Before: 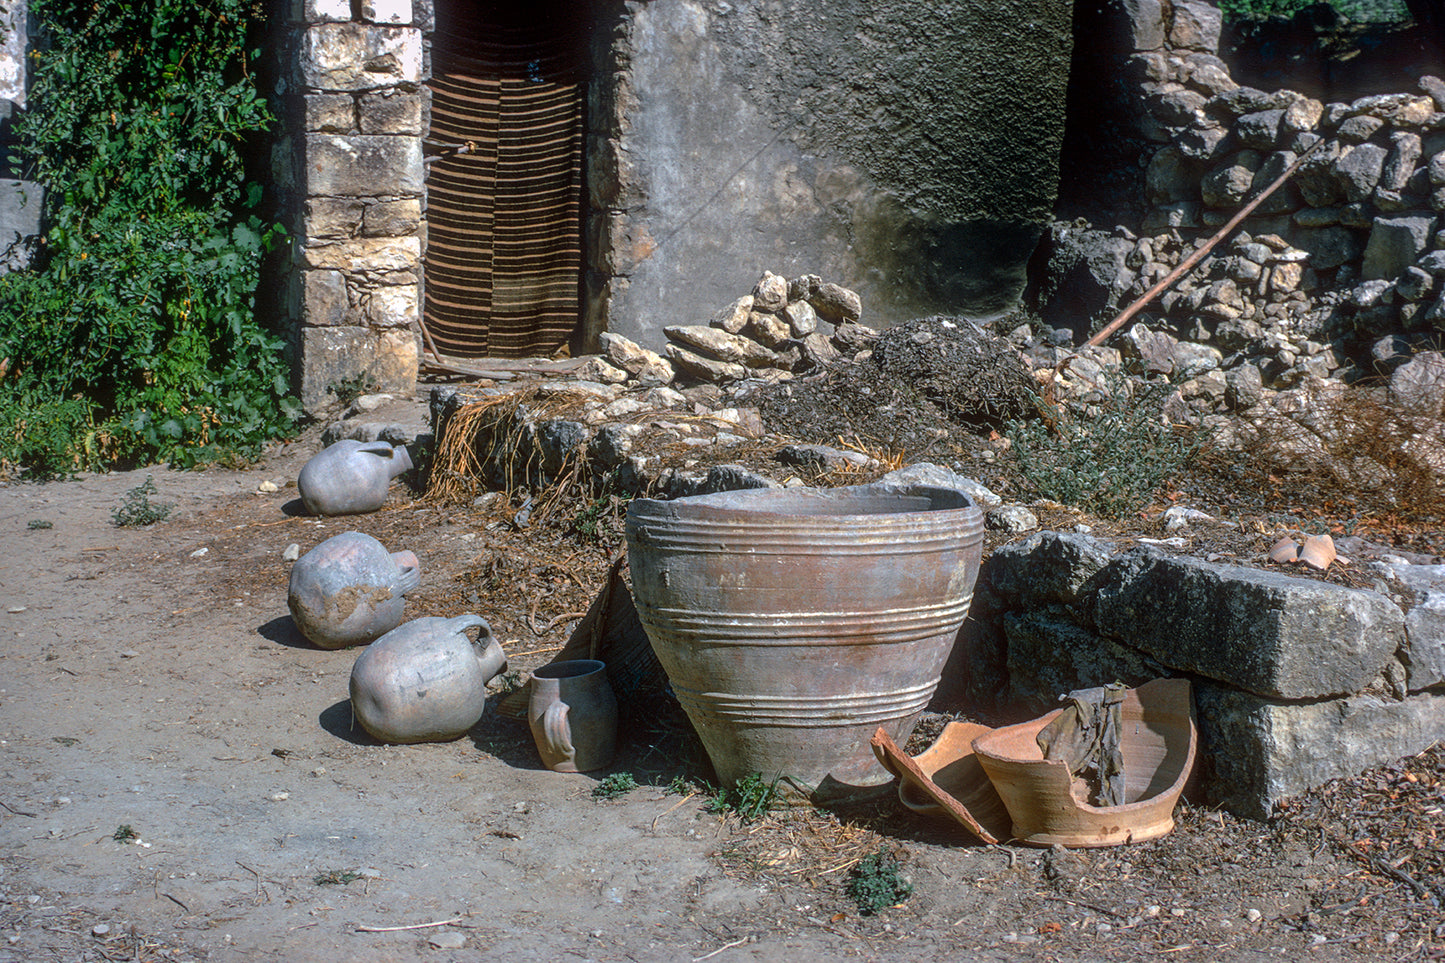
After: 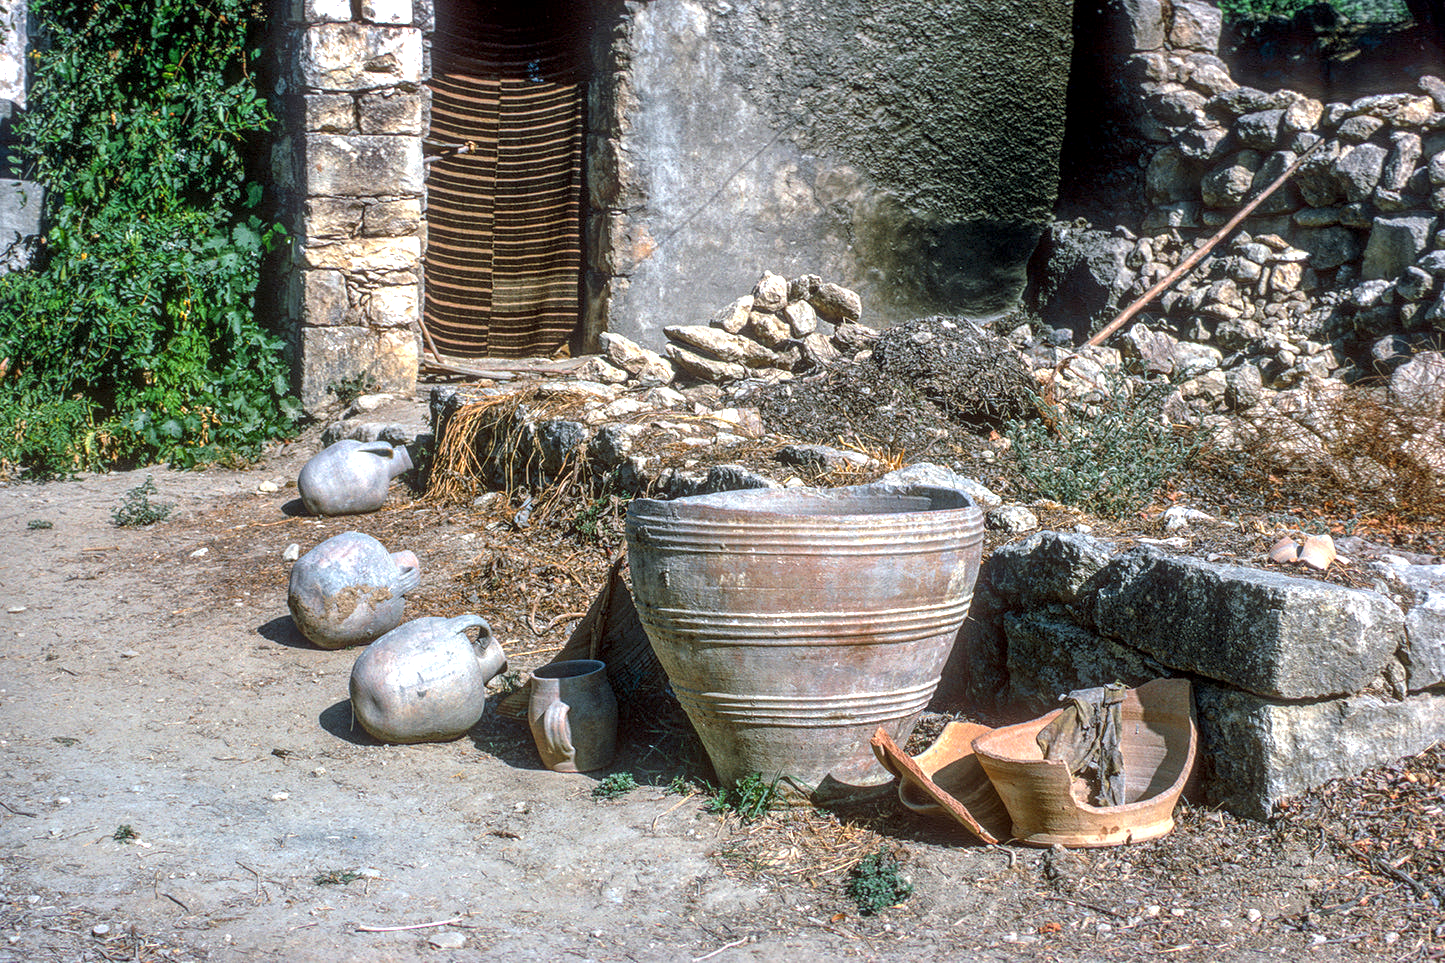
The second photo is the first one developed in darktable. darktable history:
local contrast: highlights 99%, shadows 86%, detail 160%, midtone range 0.2
exposure: black level correction 0, exposure 0.7 EV, compensate exposure bias true, compensate highlight preservation false
